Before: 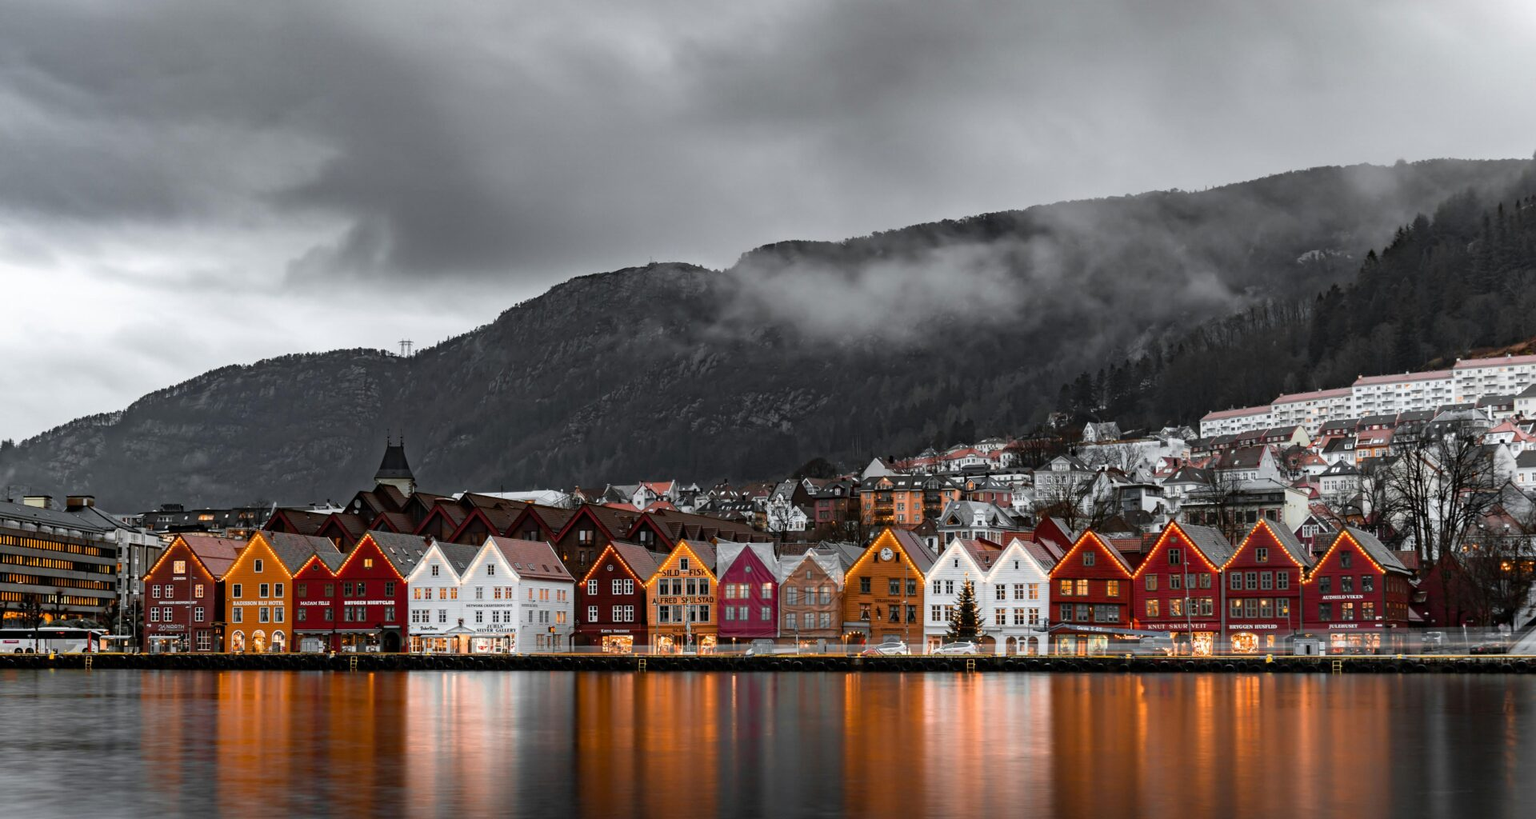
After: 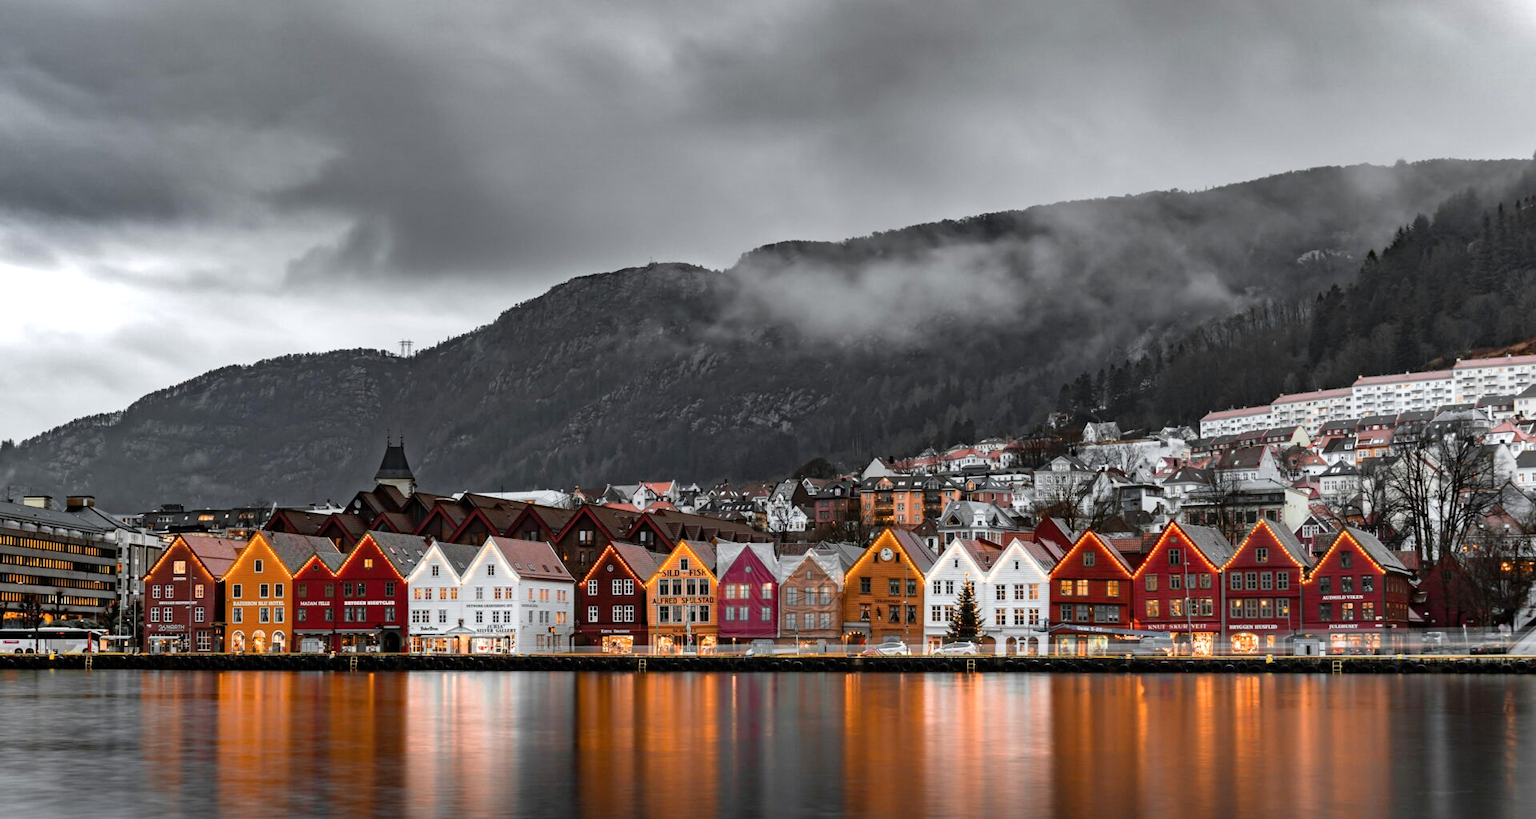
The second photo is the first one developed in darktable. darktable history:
exposure: exposure 0.127 EV, compensate highlight preservation false
shadows and highlights: radius 102.88, shadows 50.3, highlights -65.39, soften with gaussian
